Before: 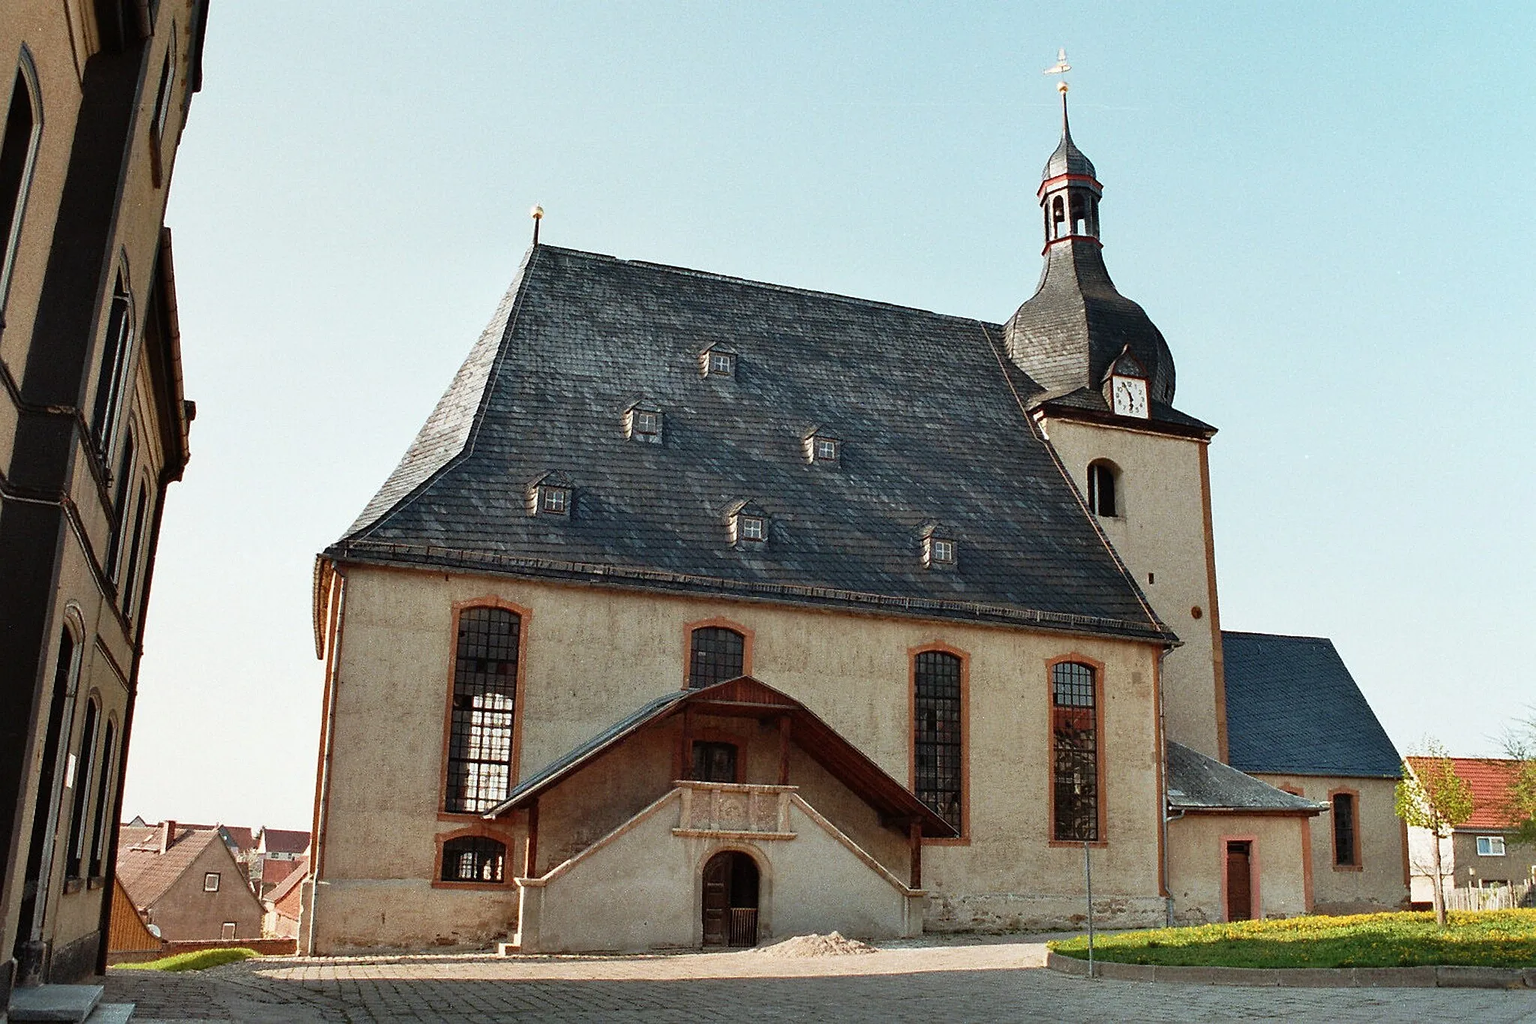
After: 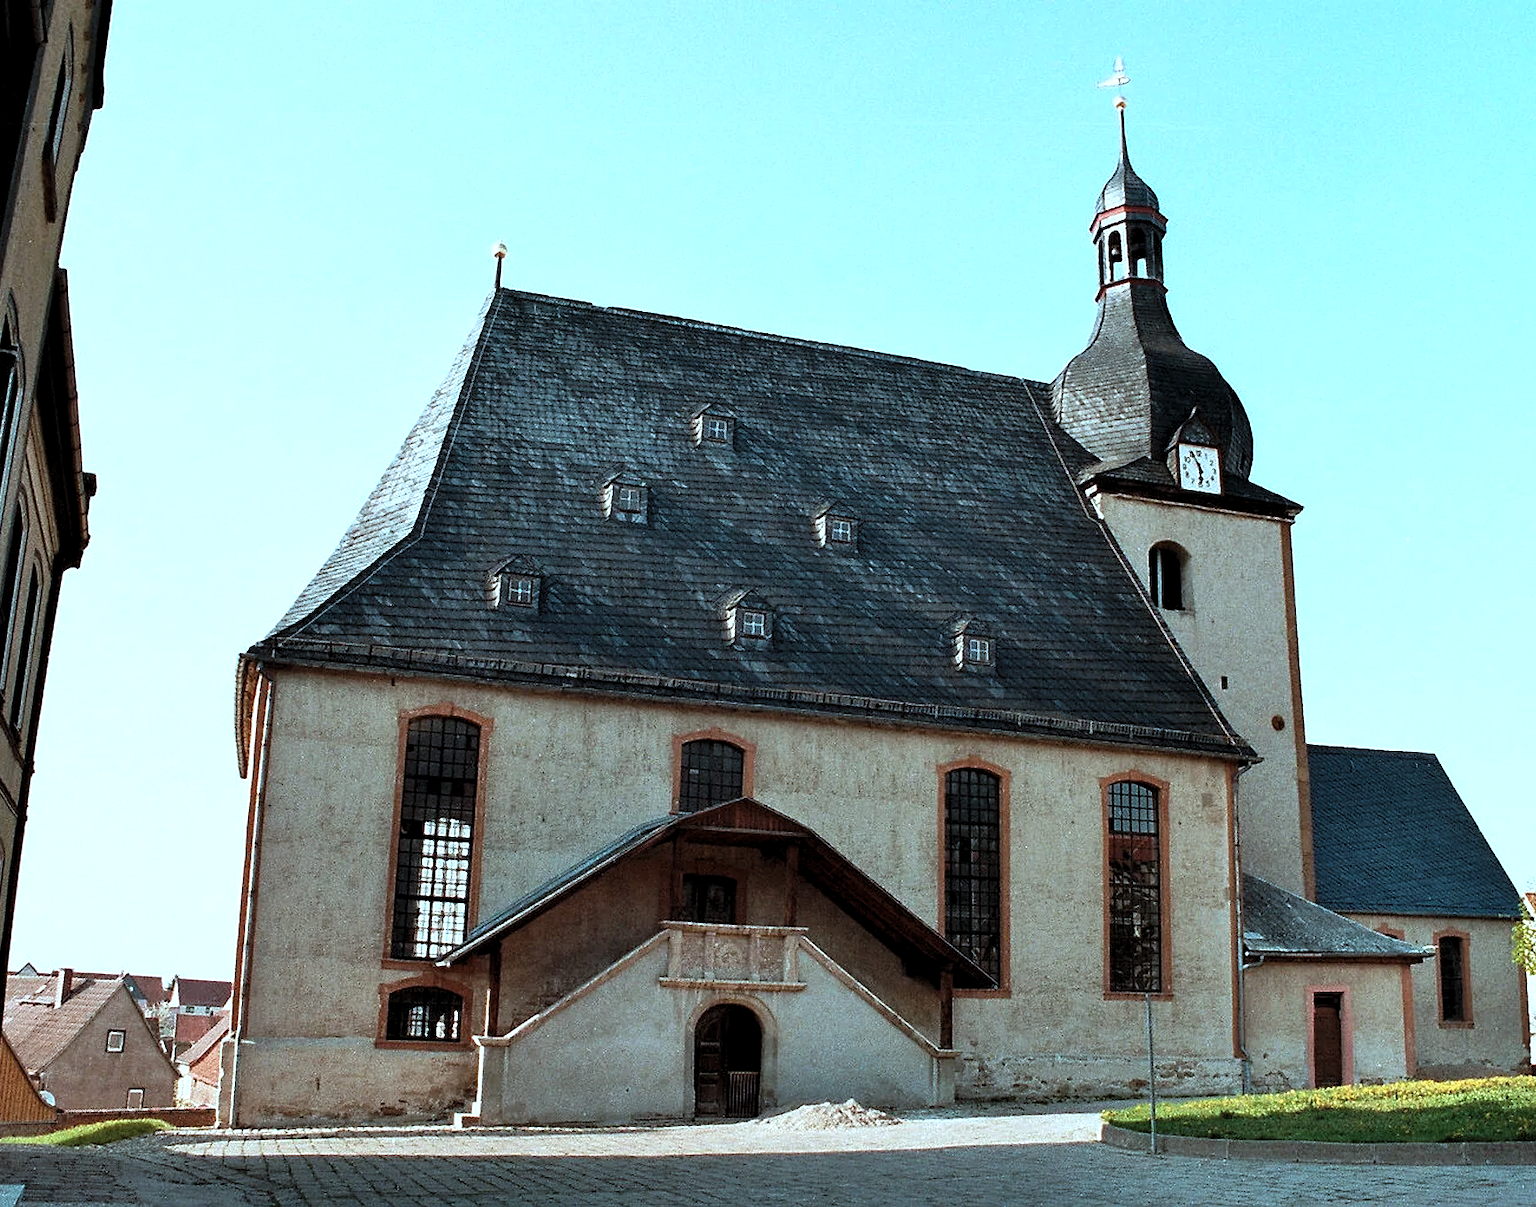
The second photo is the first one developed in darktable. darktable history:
levels: levels [0.052, 0.496, 0.908]
crop: left 7.465%, right 7.792%
color correction: highlights a* -10.46, highlights b* -19.22
